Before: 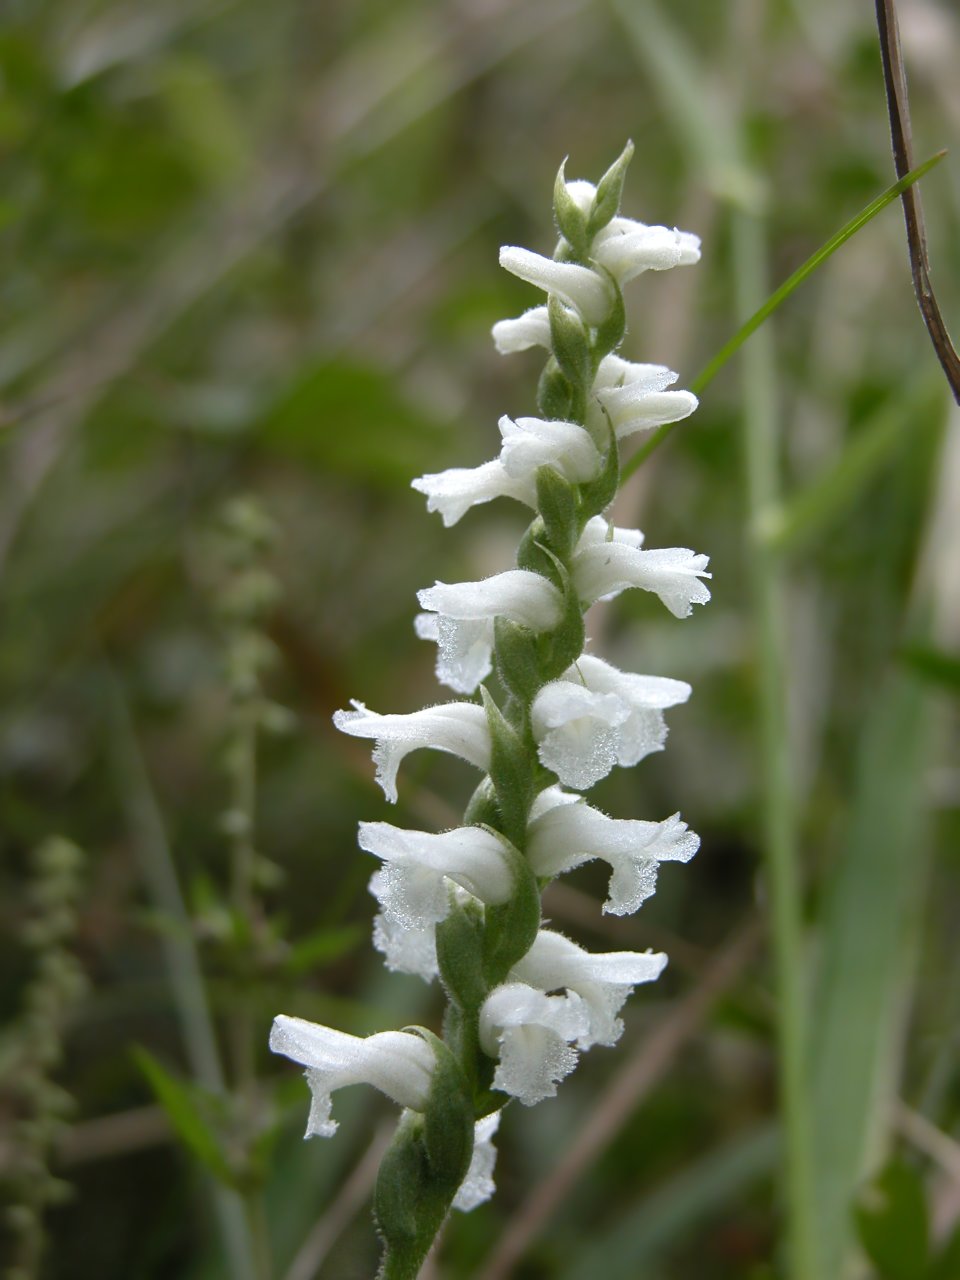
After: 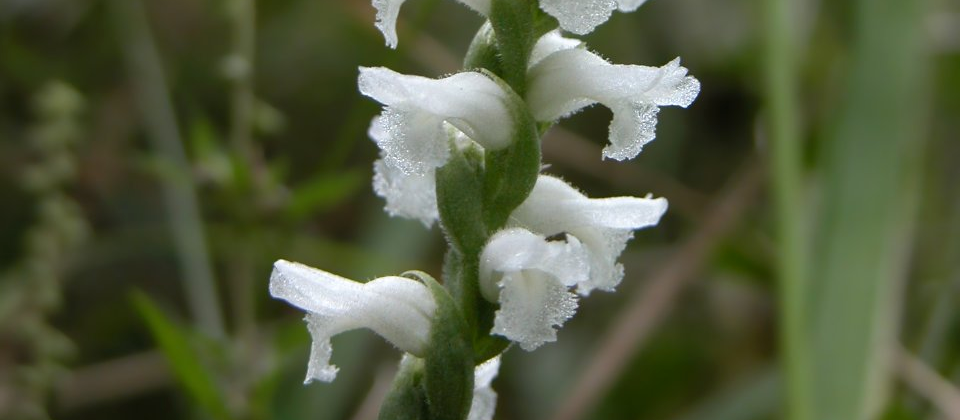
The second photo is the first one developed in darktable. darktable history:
exposure: black level correction 0.001, exposure 0.015 EV, compensate highlight preservation false
crop and rotate: top 59.031%, bottom 8.082%
